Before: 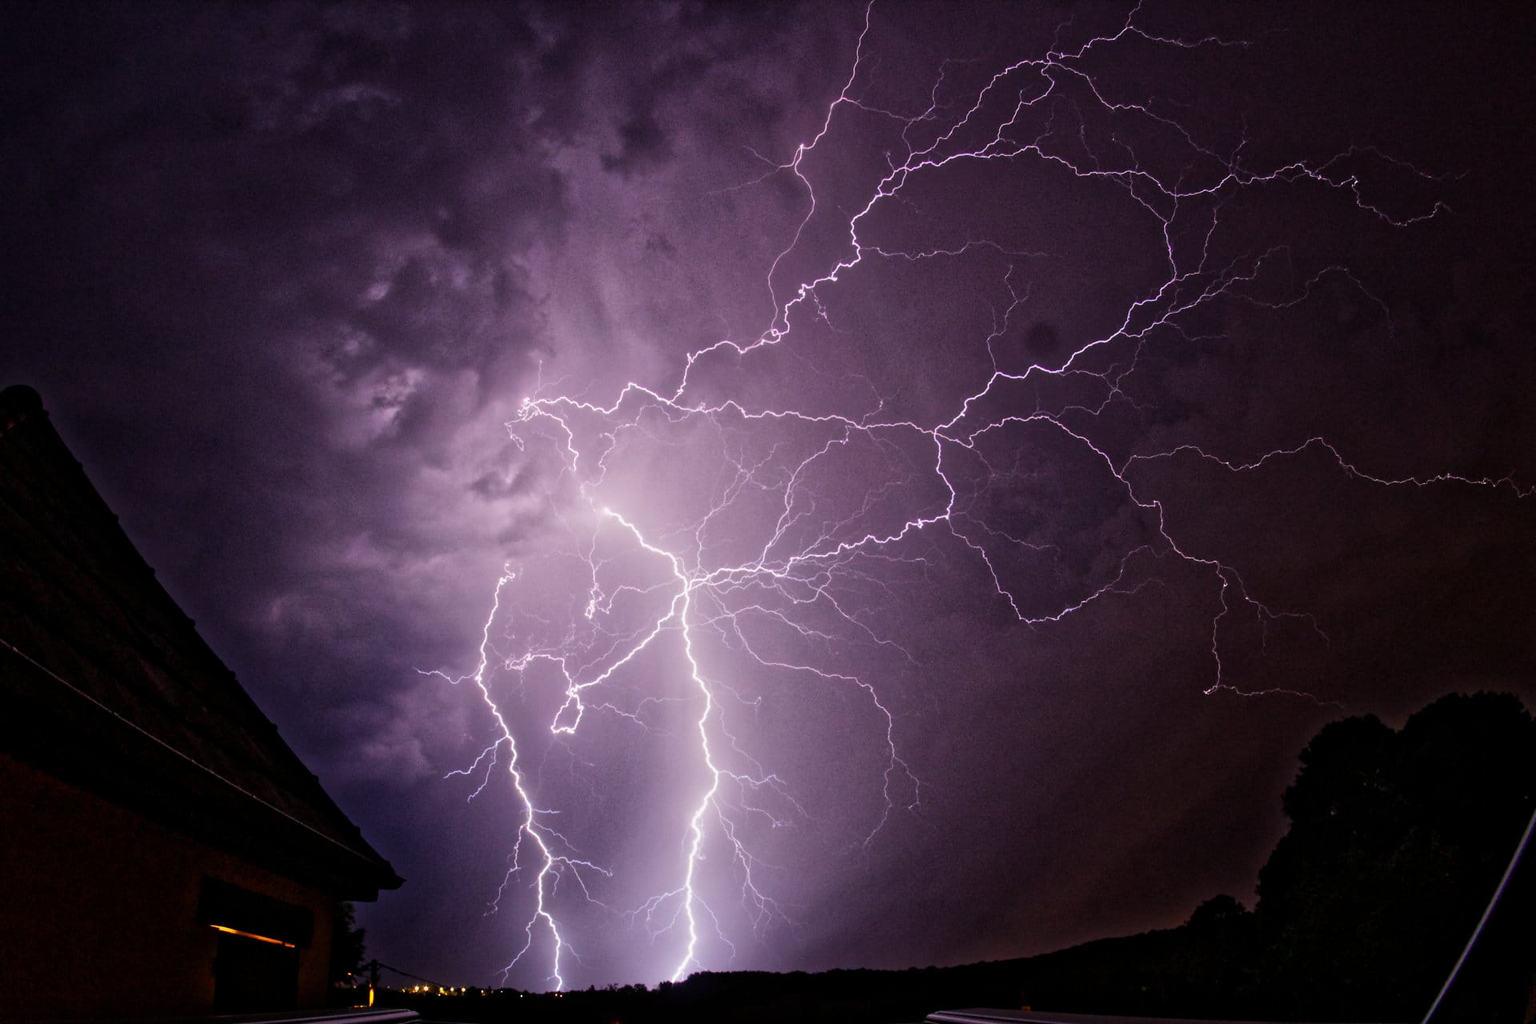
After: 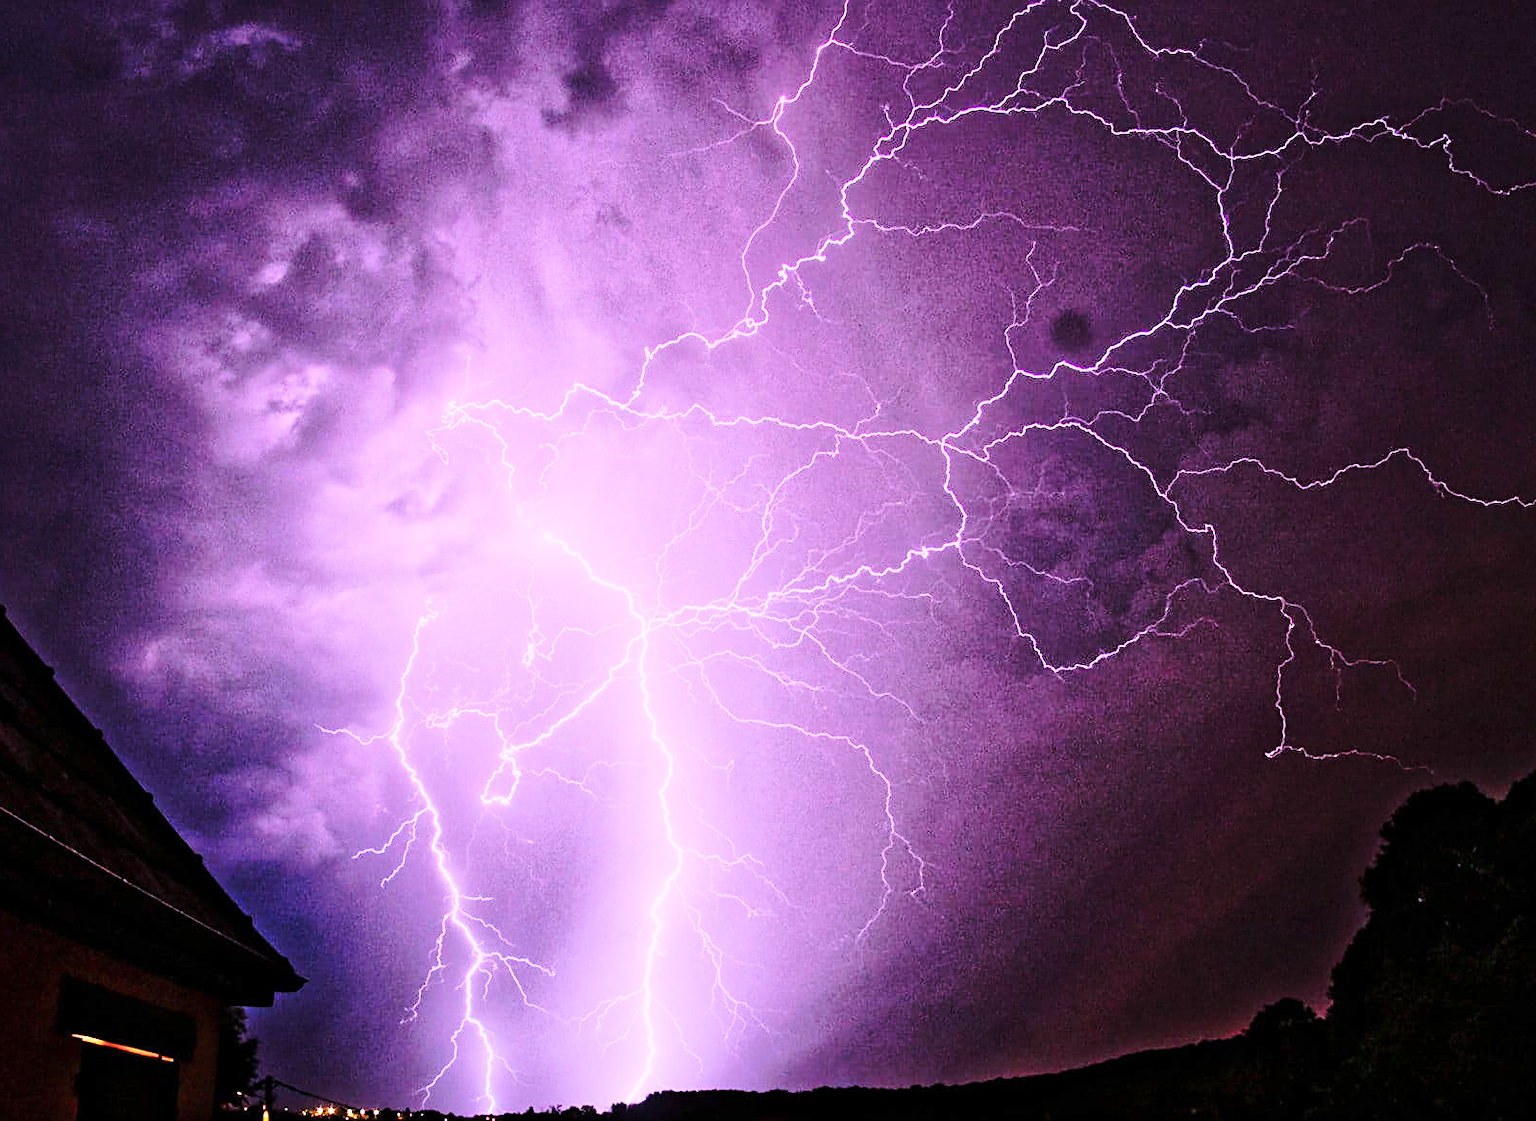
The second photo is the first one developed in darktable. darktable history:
shadows and highlights: on, module defaults
crop: left 9.8%, top 6.254%, right 6.932%, bottom 2.537%
sharpen: on, module defaults
color correction: highlights a* 15.64, highlights b* -20.68
tone equalizer: -7 EV 0.147 EV, -6 EV 0.588 EV, -5 EV 1.16 EV, -4 EV 1.35 EV, -3 EV 1.17 EV, -2 EV 0.6 EV, -1 EV 0.157 EV, edges refinement/feathering 500, mask exposure compensation -1.57 EV, preserve details no
base curve: curves: ch0 [(0, 0) (0.028, 0.03) (0.121, 0.232) (0.46, 0.748) (0.859, 0.968) (1, 1)], preserve colors none
